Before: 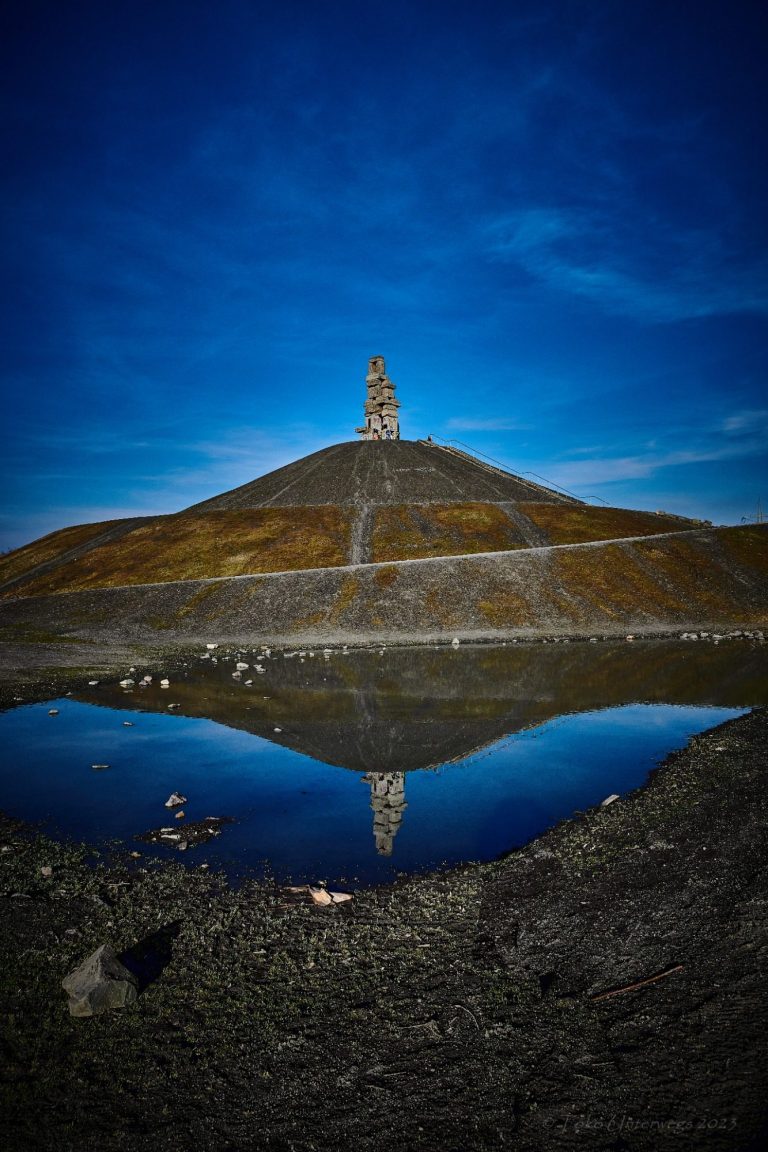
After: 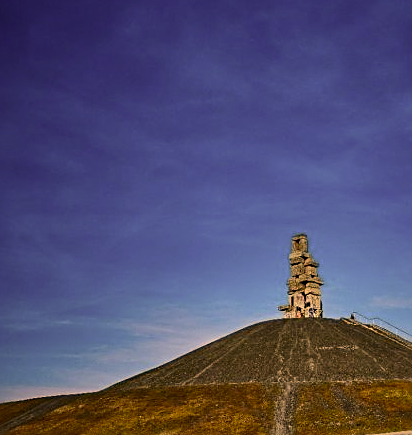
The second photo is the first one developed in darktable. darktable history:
crop: left 10.121%, top 10.631%, right 36.218%, bottom 51.526%
sharpen: on, module defaults
color correction: highlights a* 17.94, highlights b* 35.39, shadows a* 1.48, shadows b* 6.42, saturation 1.01
exposure: compensate highlight preservation false
